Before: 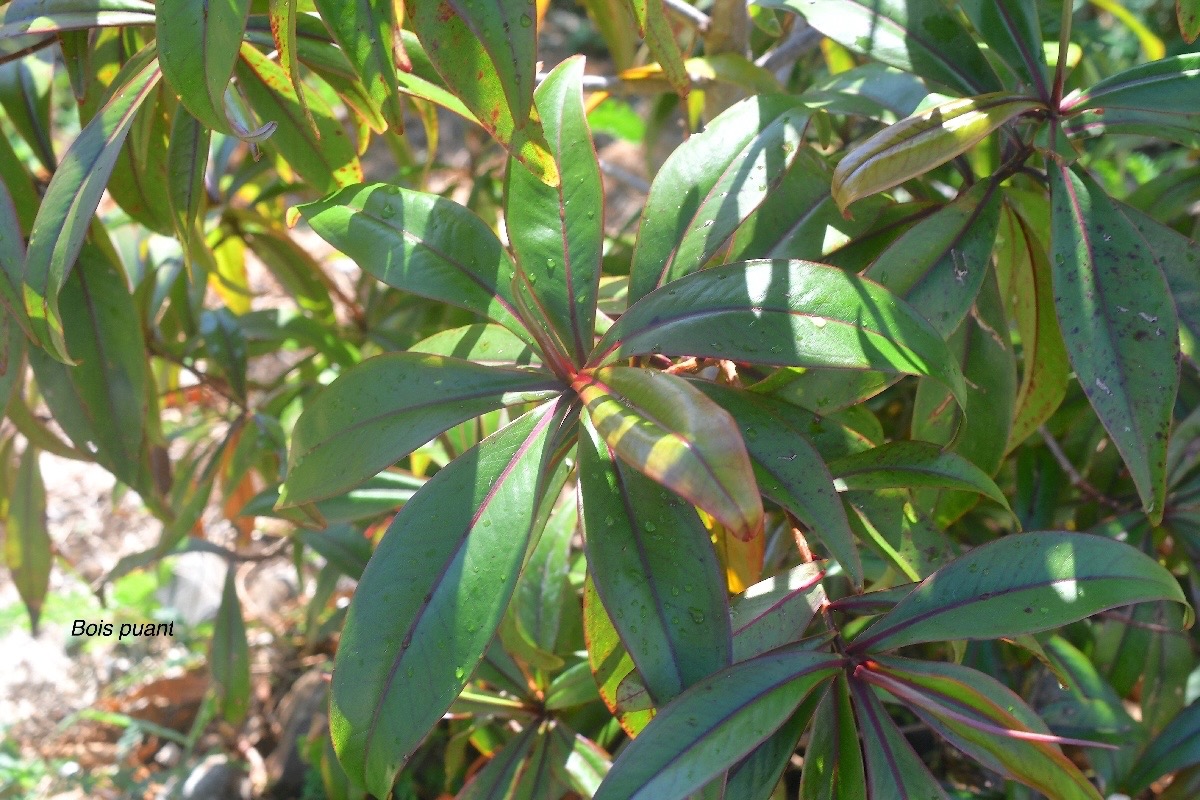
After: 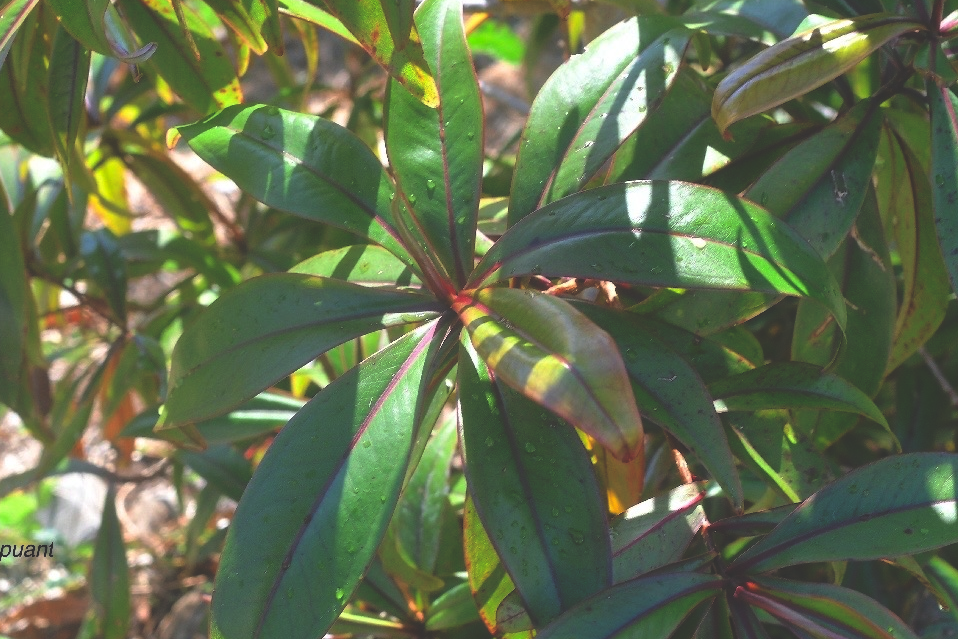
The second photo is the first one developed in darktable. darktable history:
crop and rotate: left 10.071%, top 10.071%, right 10.02%, bottom 10.02%
rgb curve: curves: ch0 [(0, 0.186) (0.314, 0.284) (0.775, 0.708) (1, 1)], compensate middle gray true, preserve colors none
